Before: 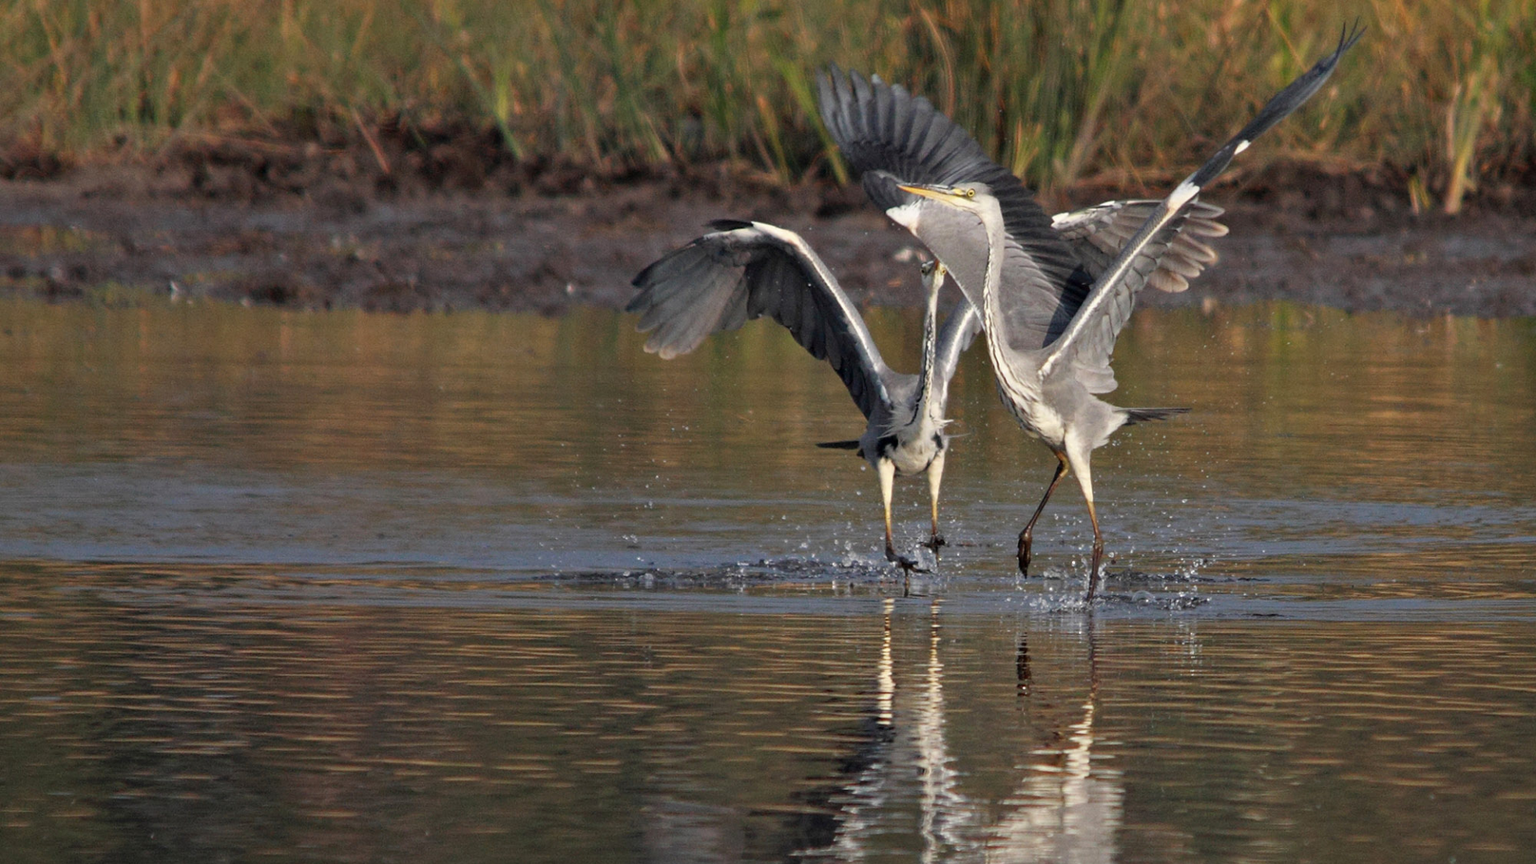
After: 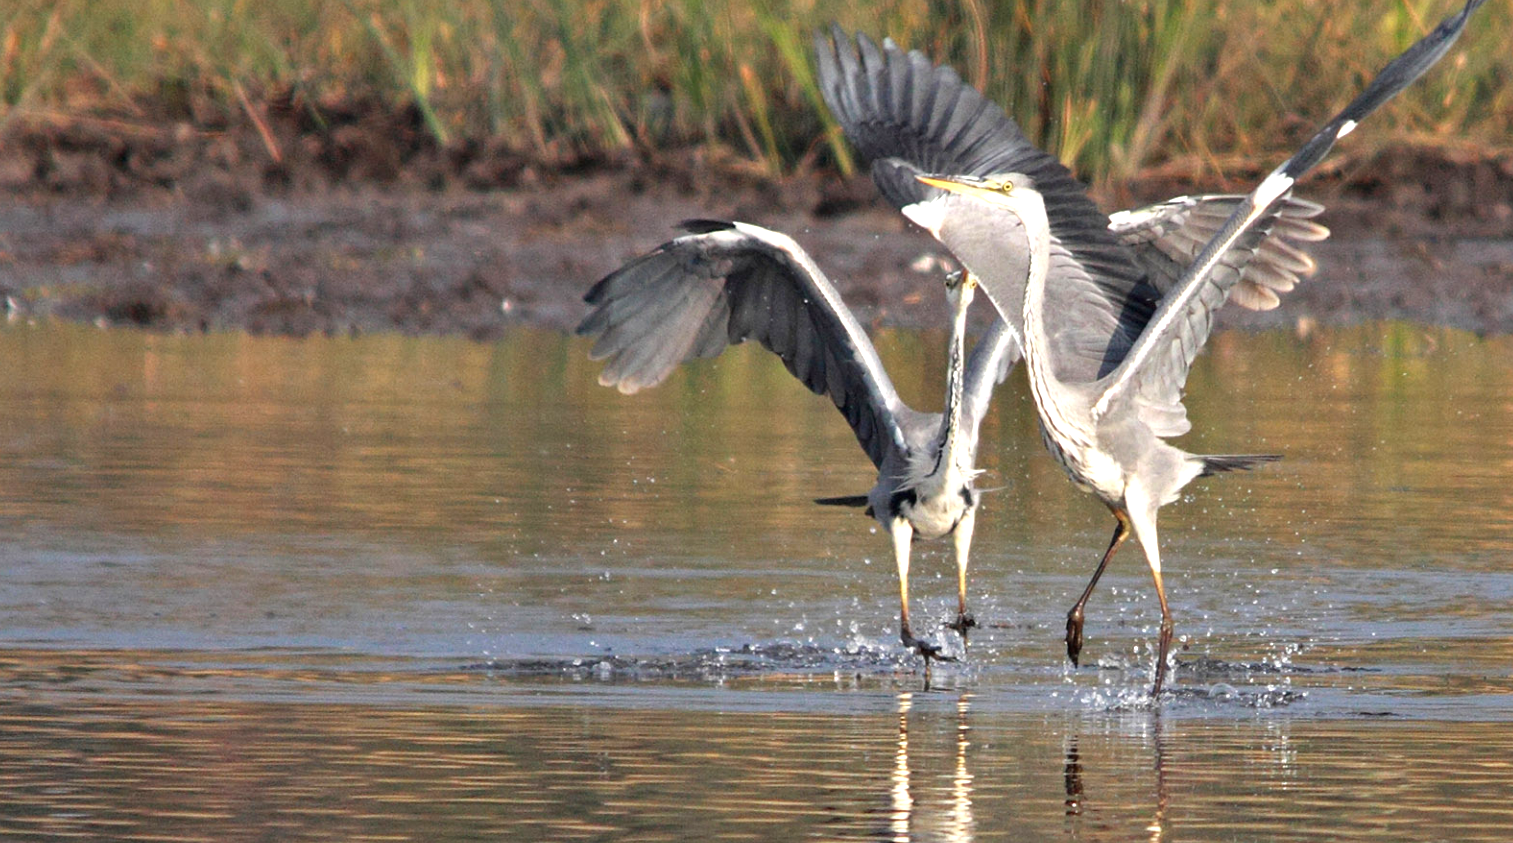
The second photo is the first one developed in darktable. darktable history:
crop and rotate: left 10.77%, top 5.1%, right 10.41%, bottom 16.76%
exposure: black level correction 0, exposure 1 EV, compensate exposure bias true, compensate highlight preservation false
